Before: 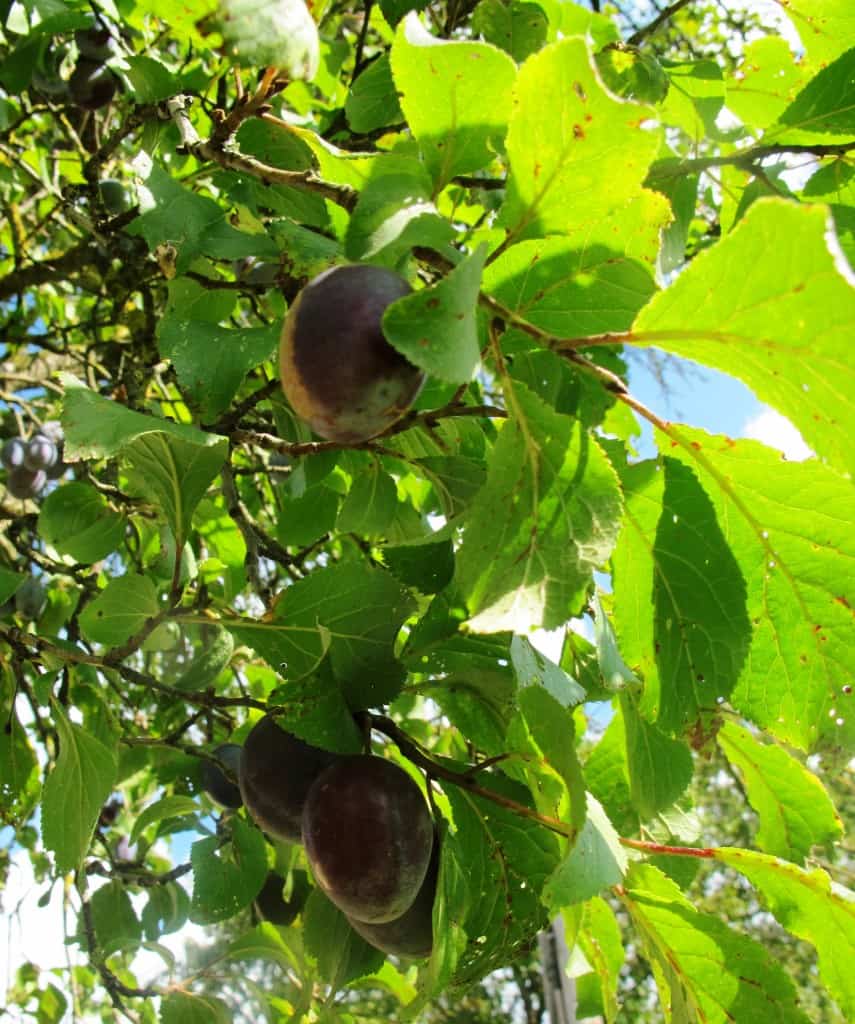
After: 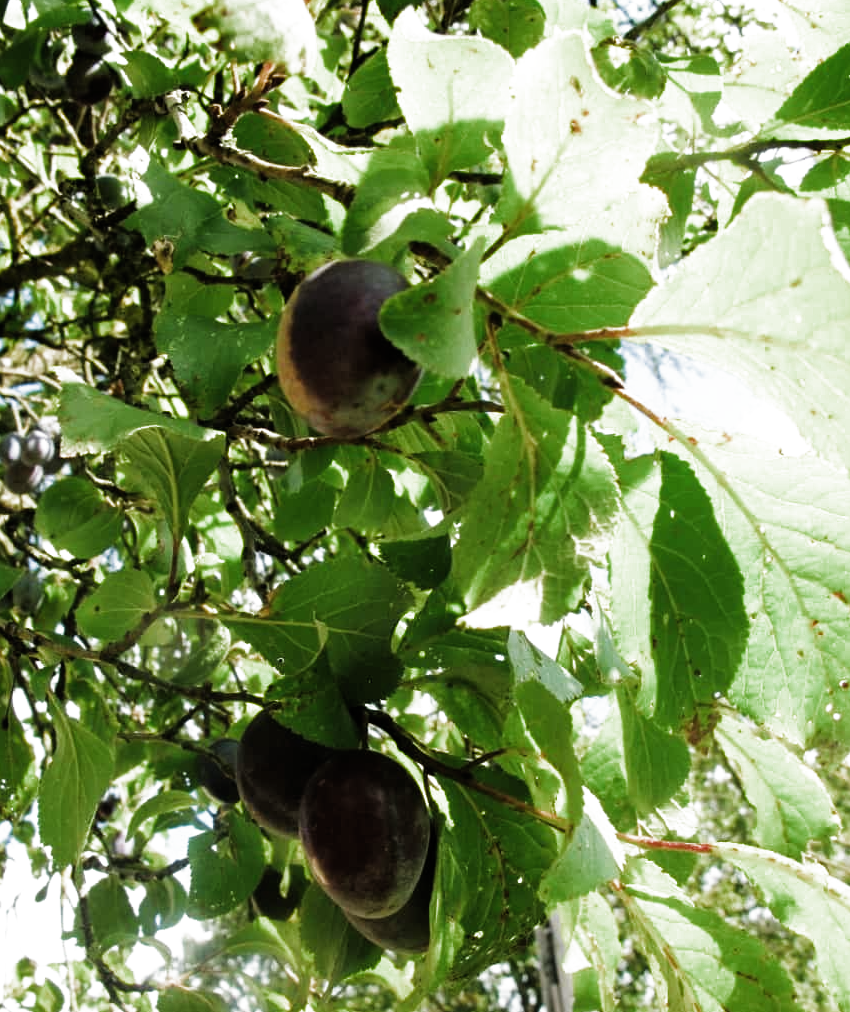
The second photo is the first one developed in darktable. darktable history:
filmic rgb: black relative exposure -9.09 EV, white relative exposure 2.32 EV, hardness 7.42, add noise in highlights 0.098, color science v4 (2020), type of noise poissonian
crop: left 0.42%, top 0.559%, right 0.13%, bottom 0.547%
